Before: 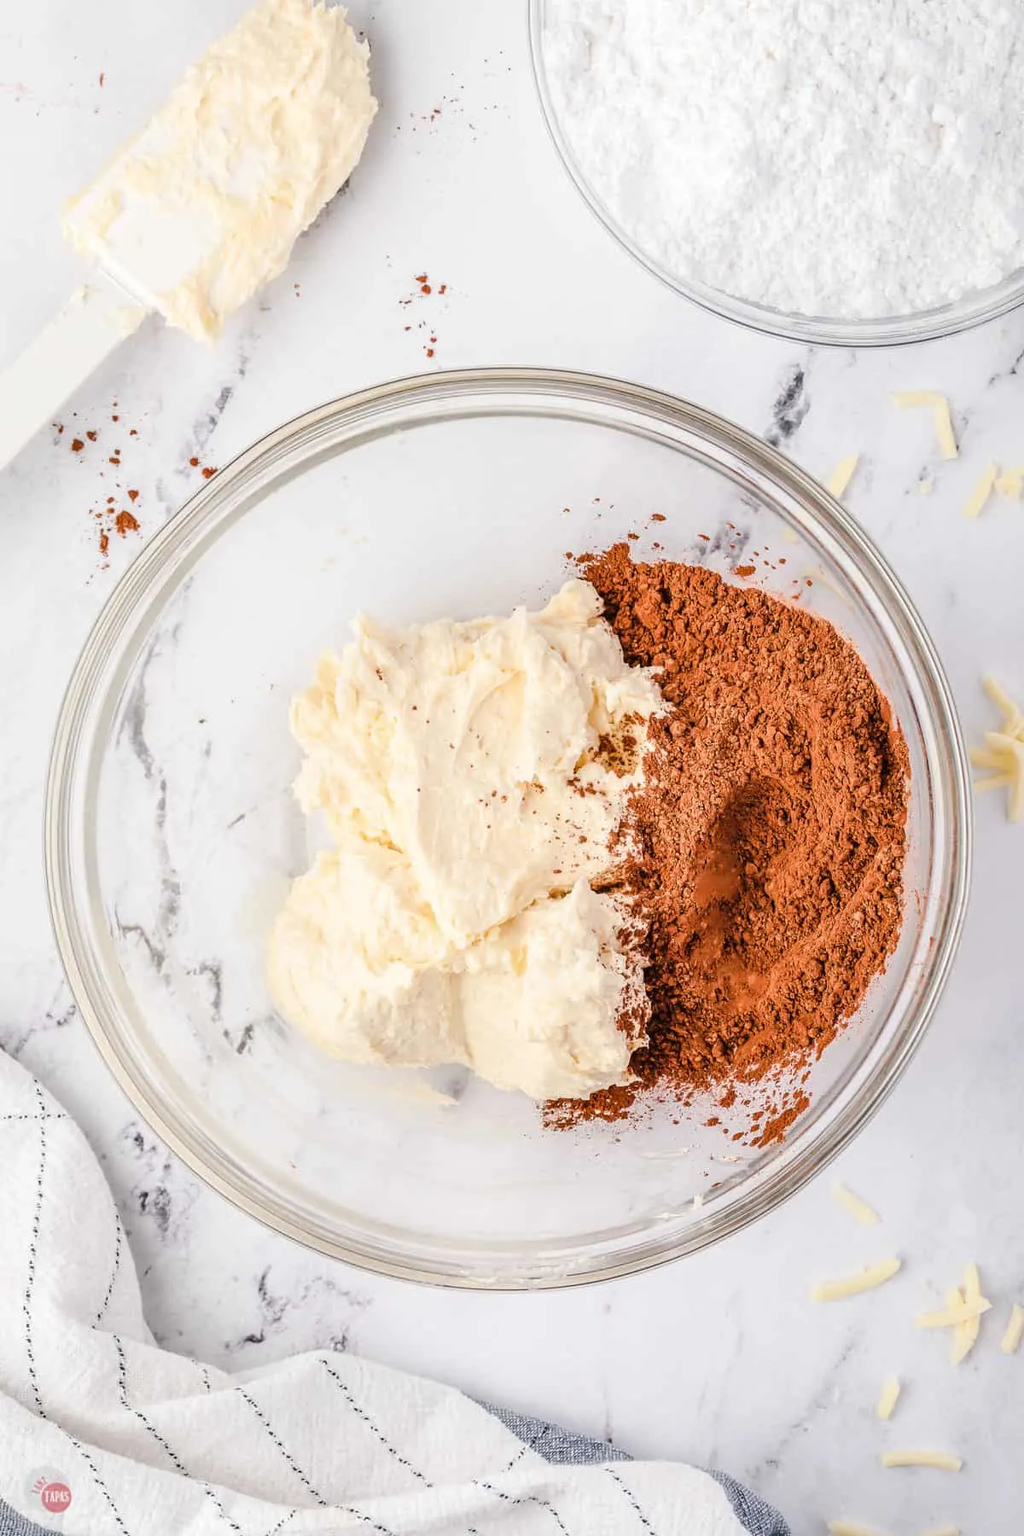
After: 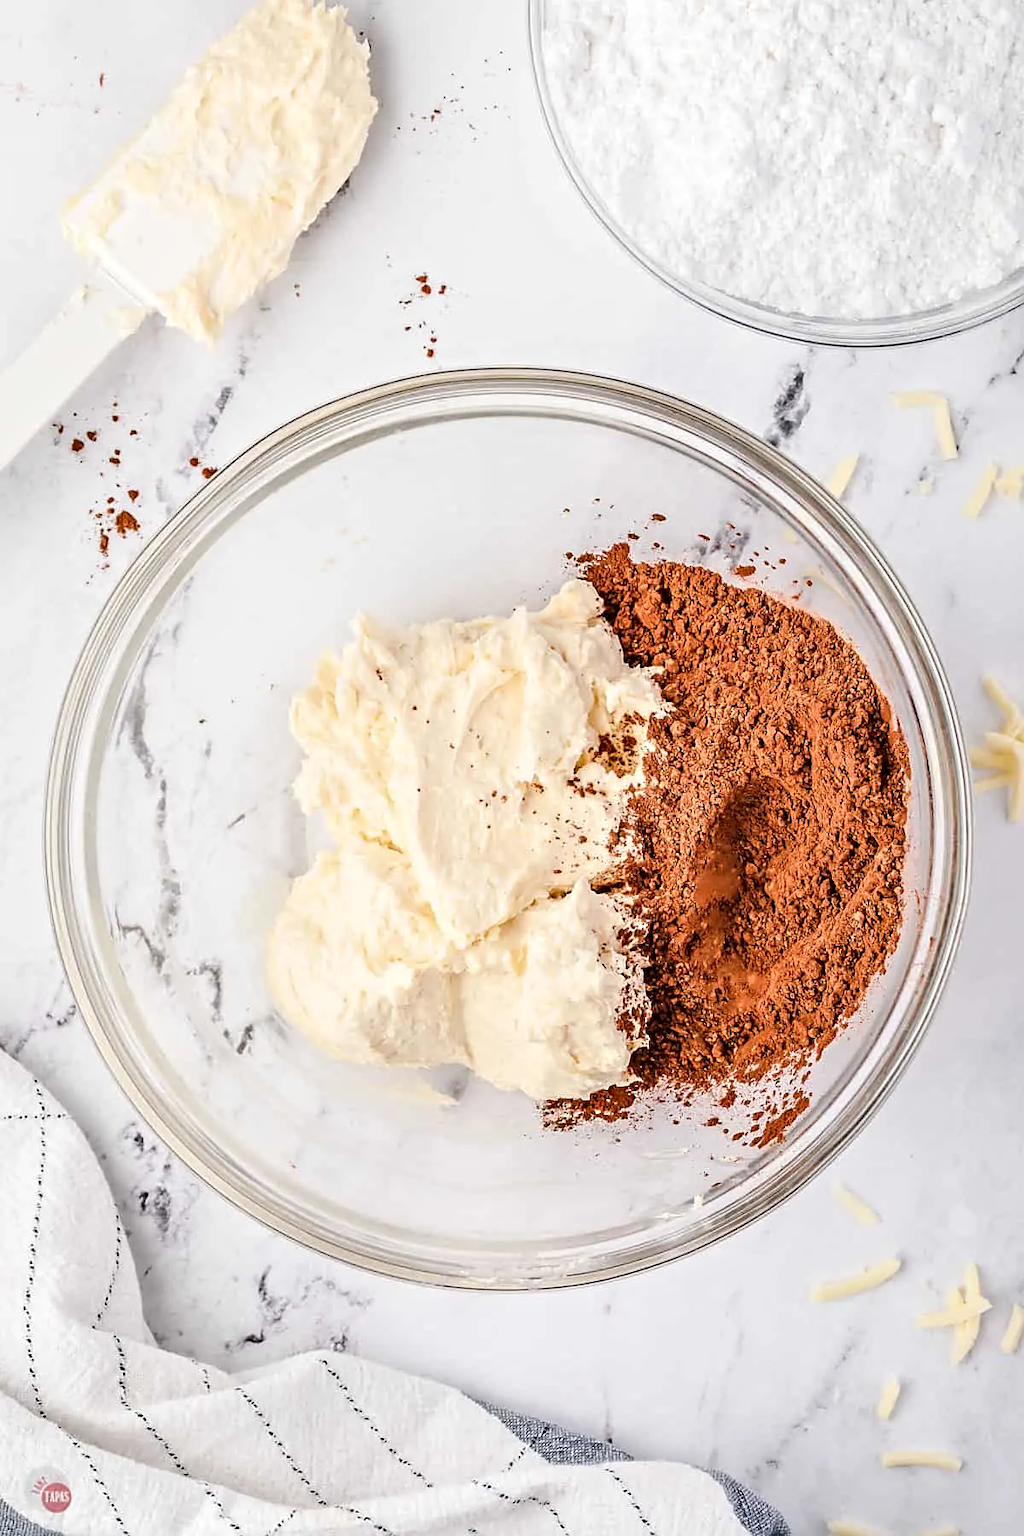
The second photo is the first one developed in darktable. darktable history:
contrast equalizer: y [[0.5, 0.5, 0.544, 0.569, 0.5, 0.5], [0.5 ×6], [0.5 ×6], [0 ×6], [0 ×6]]
sharpen: on, module defaults
contrast brightness saturation: contrast 0.05
